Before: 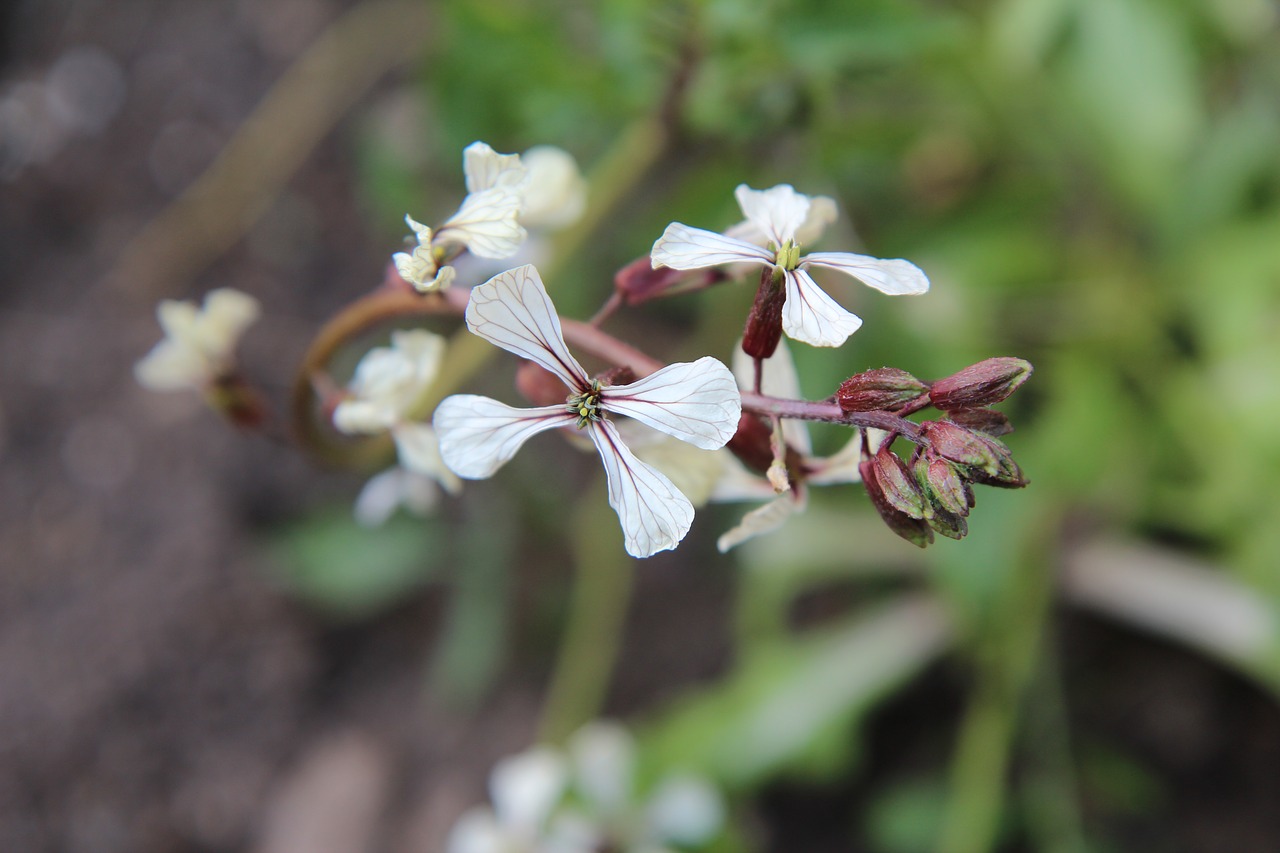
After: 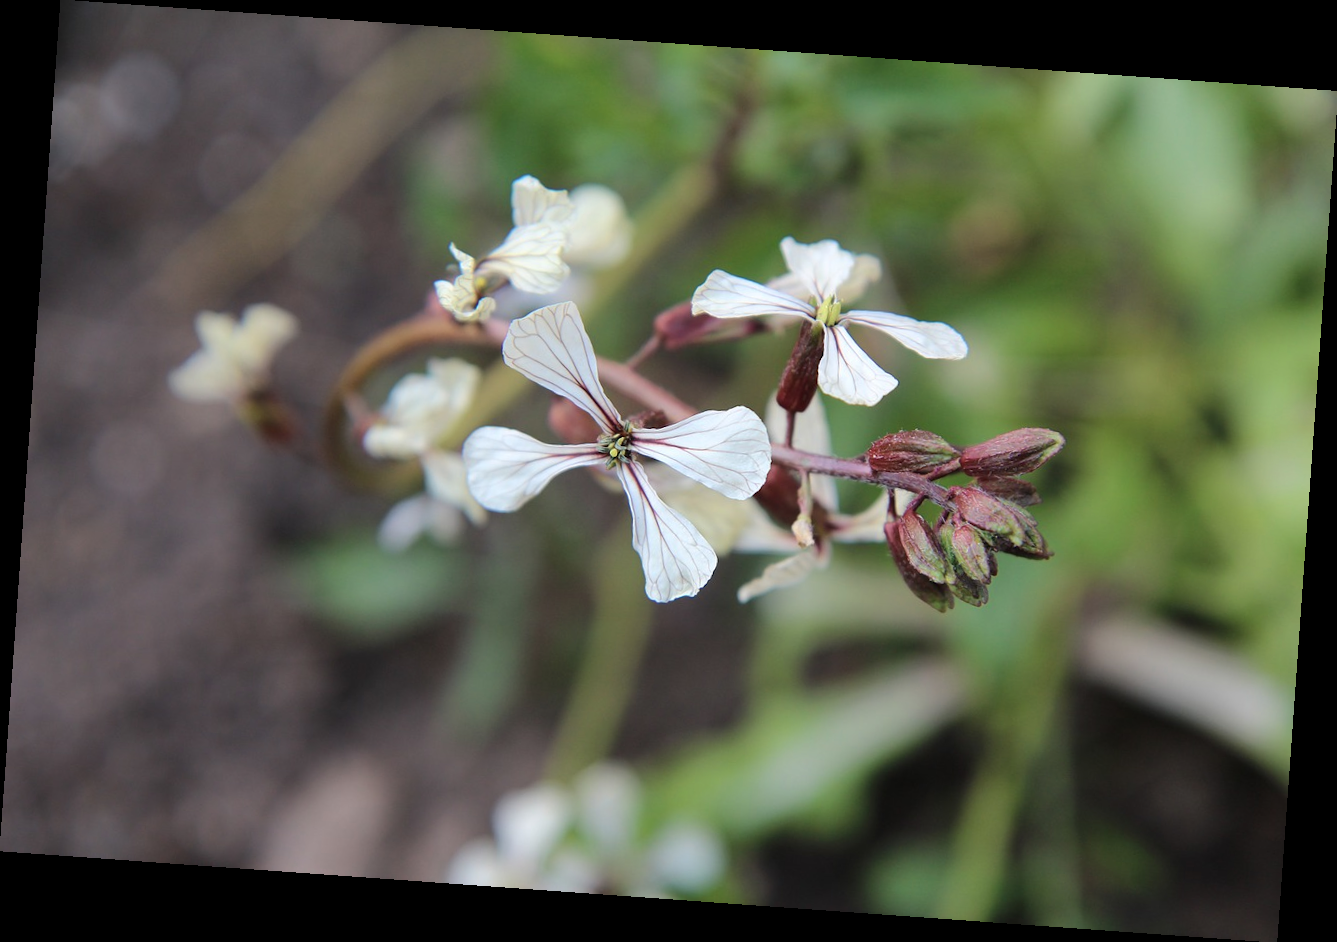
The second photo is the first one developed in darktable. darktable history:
color zones: curves: ch0 [(0, 0.558) (0.143, 0.559) (0.286, 0.529) (0.429, 0.505) (0.571, 0.5) (0.714, 0.5) (0.857, 0.5) (1, 0.558)]; ch1 [(0, 0.469) (0.01, 0.469) (0.12, 0.446) (0.248, 0.469) (0.5, 0.5) (0.748, 0.5) (0.99, 0.469) (1, 0.469)]
rotate and perspective: rotation 4.1°, automatic cropping off
